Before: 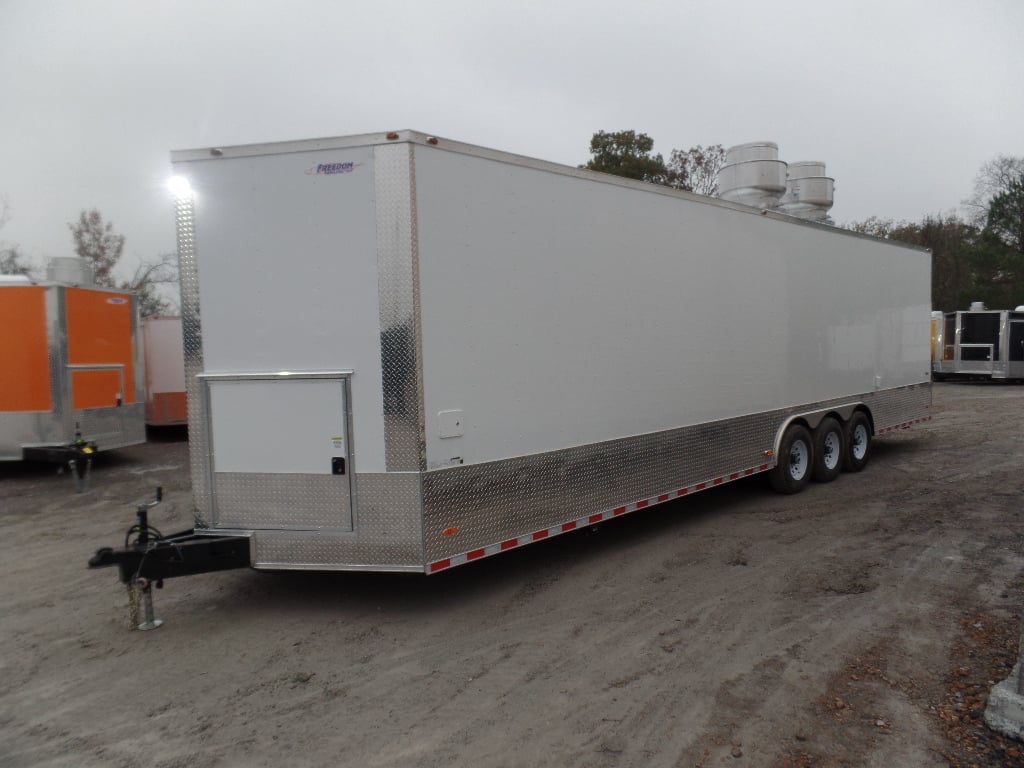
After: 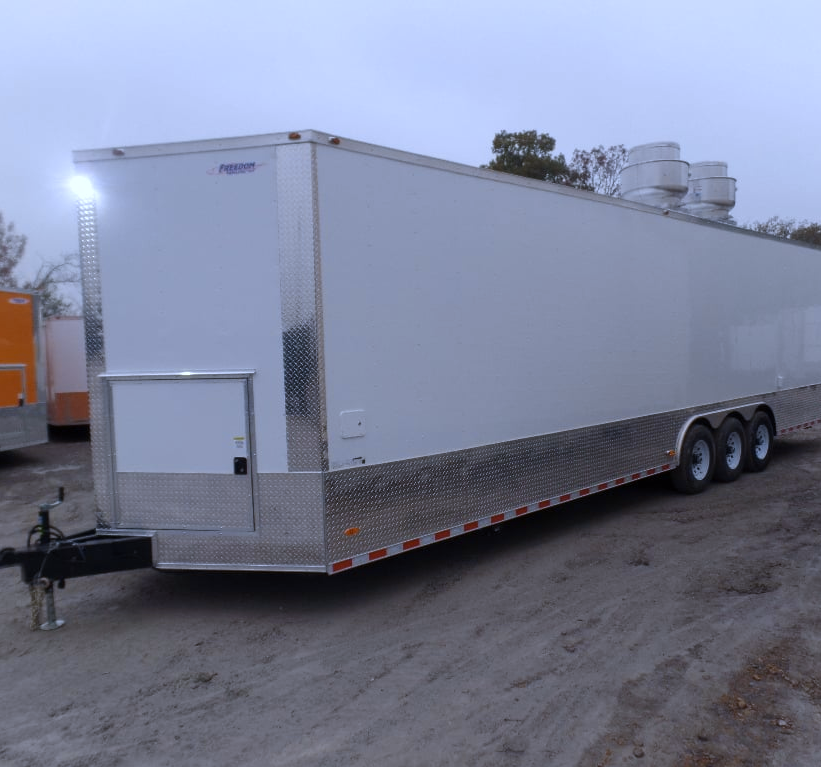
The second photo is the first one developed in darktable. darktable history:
color calibration: illuminant custom, x 0.373, y 0.388, temperature 4269.97 K
crop and rotate: left 9.597%, right 10.195%
color contrast: green-magenta contrast 0.85, blue-yellow contrast 1.25, unbound 0
